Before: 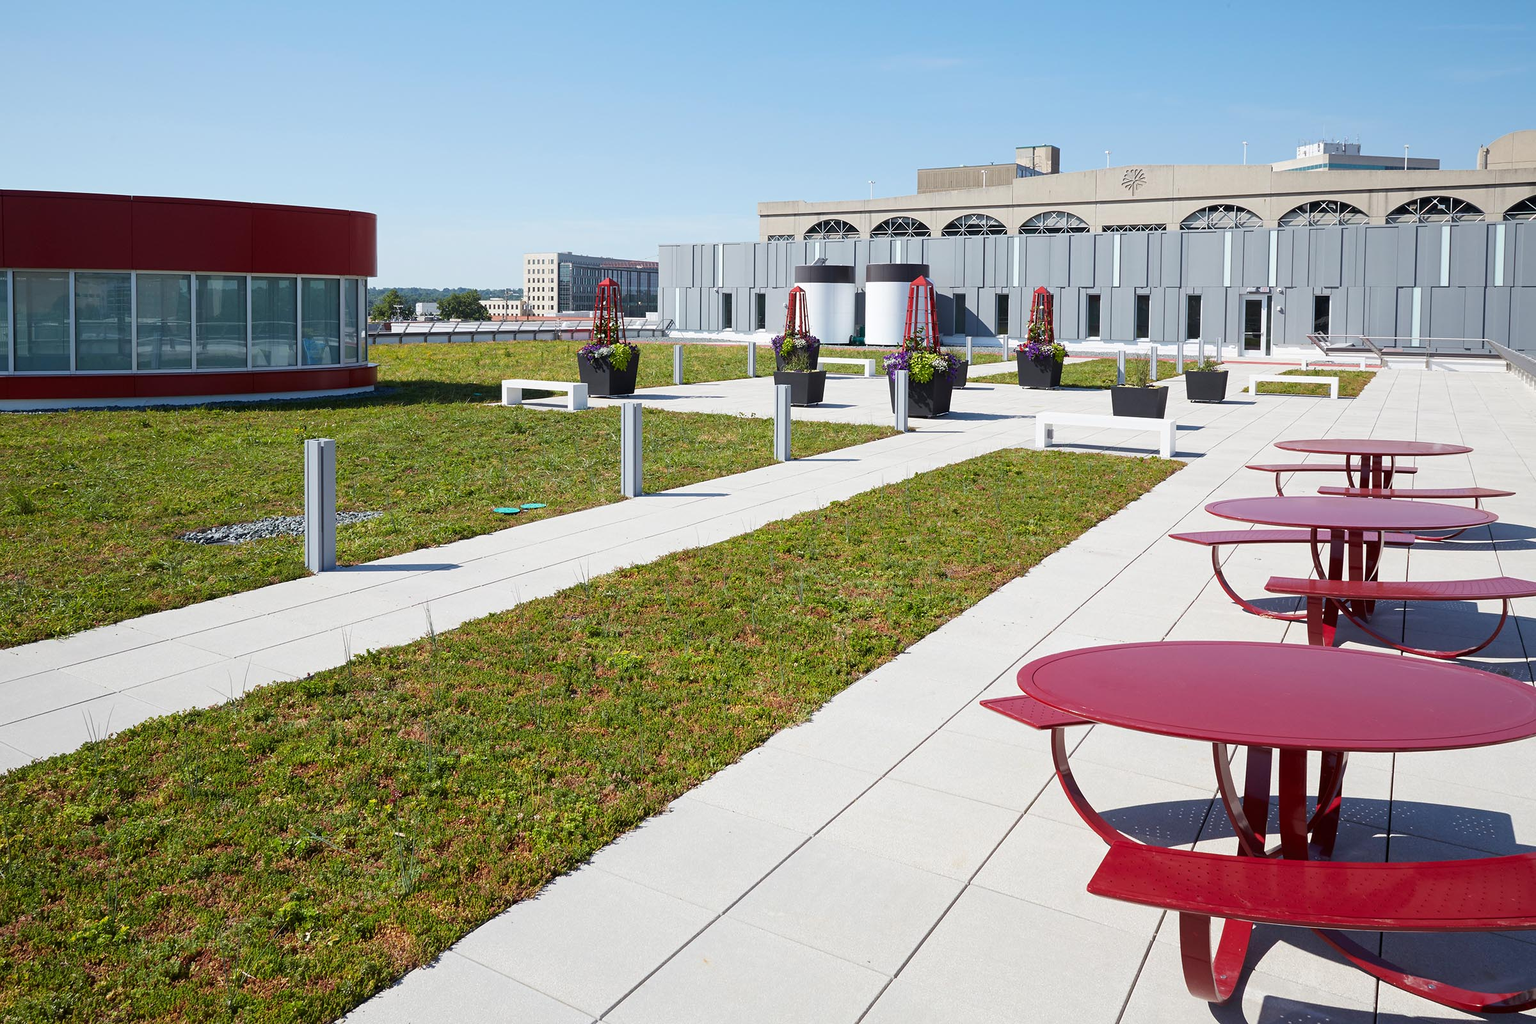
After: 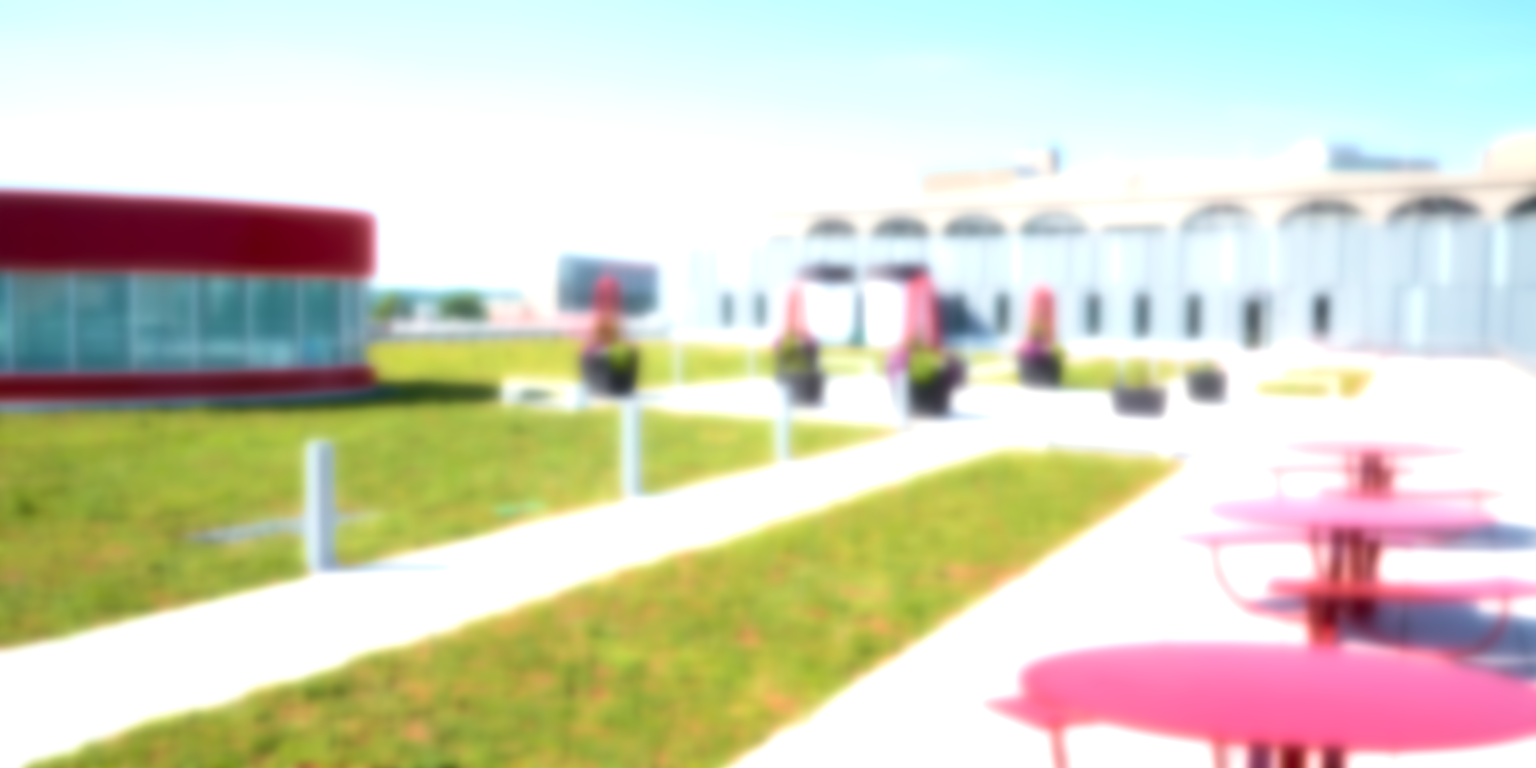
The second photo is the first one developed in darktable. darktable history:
crop: bottom 24.988%
exposure: black level correction 0.001, exposure 1.129 EV, compensate exposure bias true, compensate highlight preservation false
lowpass: on, module defaults
tone curve: curves: ch0 [(0, 0.01) (0.037, 0.032) (0.131, 0.108) (0.275, 0.258) (0.483, 0.512) (0.61, 0.661) (0.696, 0.742) (0.792, 0.834) (0.911, 0.936) (0.997, 0.995)]; ch1 [(0, 0) (0.308, 0.29) (0.425, 0.411) (0.503, 0.502) (0.529, 0.543) (0.683, 0.706) (0.746, 0.77) (1, 1)]; ch2 [(0, 0) (0.225, 0.214) (0.334, 0.339) (0.401, 0.415) (0.485, 0.487) (0.502, 0.502) (0.525, 0.523) (0.545, 0.552) (0.587, 0.61) (0.636, 0.654) (0.711, 0.729) (0.845, 0.855) (0.998, 0.977)], color space Lab, independent channels, preserve colors none
velvia: strength 30%
